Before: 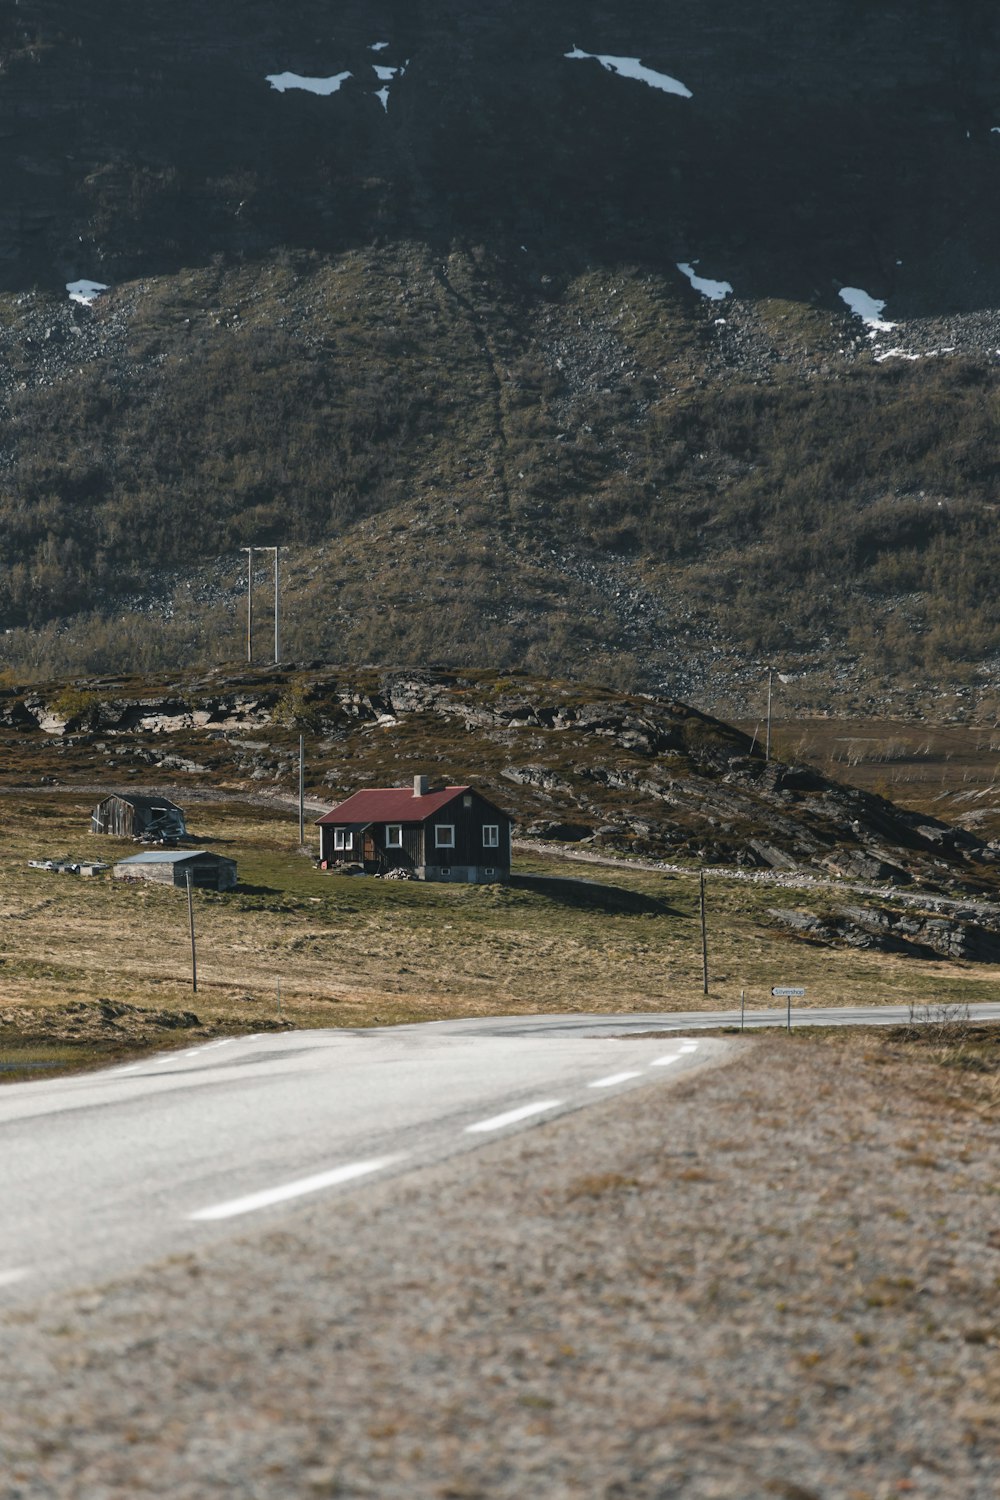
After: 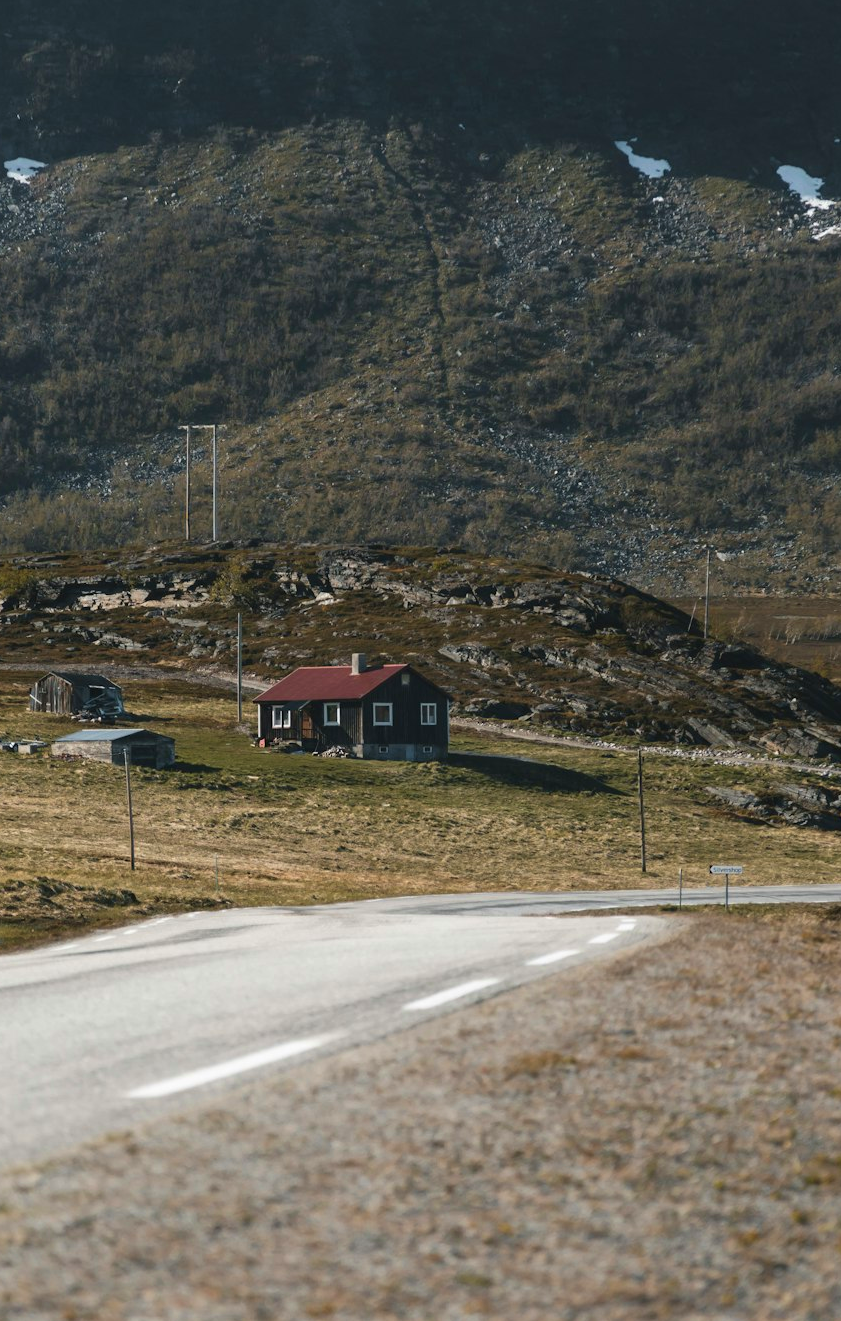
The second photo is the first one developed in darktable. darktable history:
crop: left 6.287%, top 8.153%, right 9.527%, bottom 3.773%
velvia: on, module defaults
